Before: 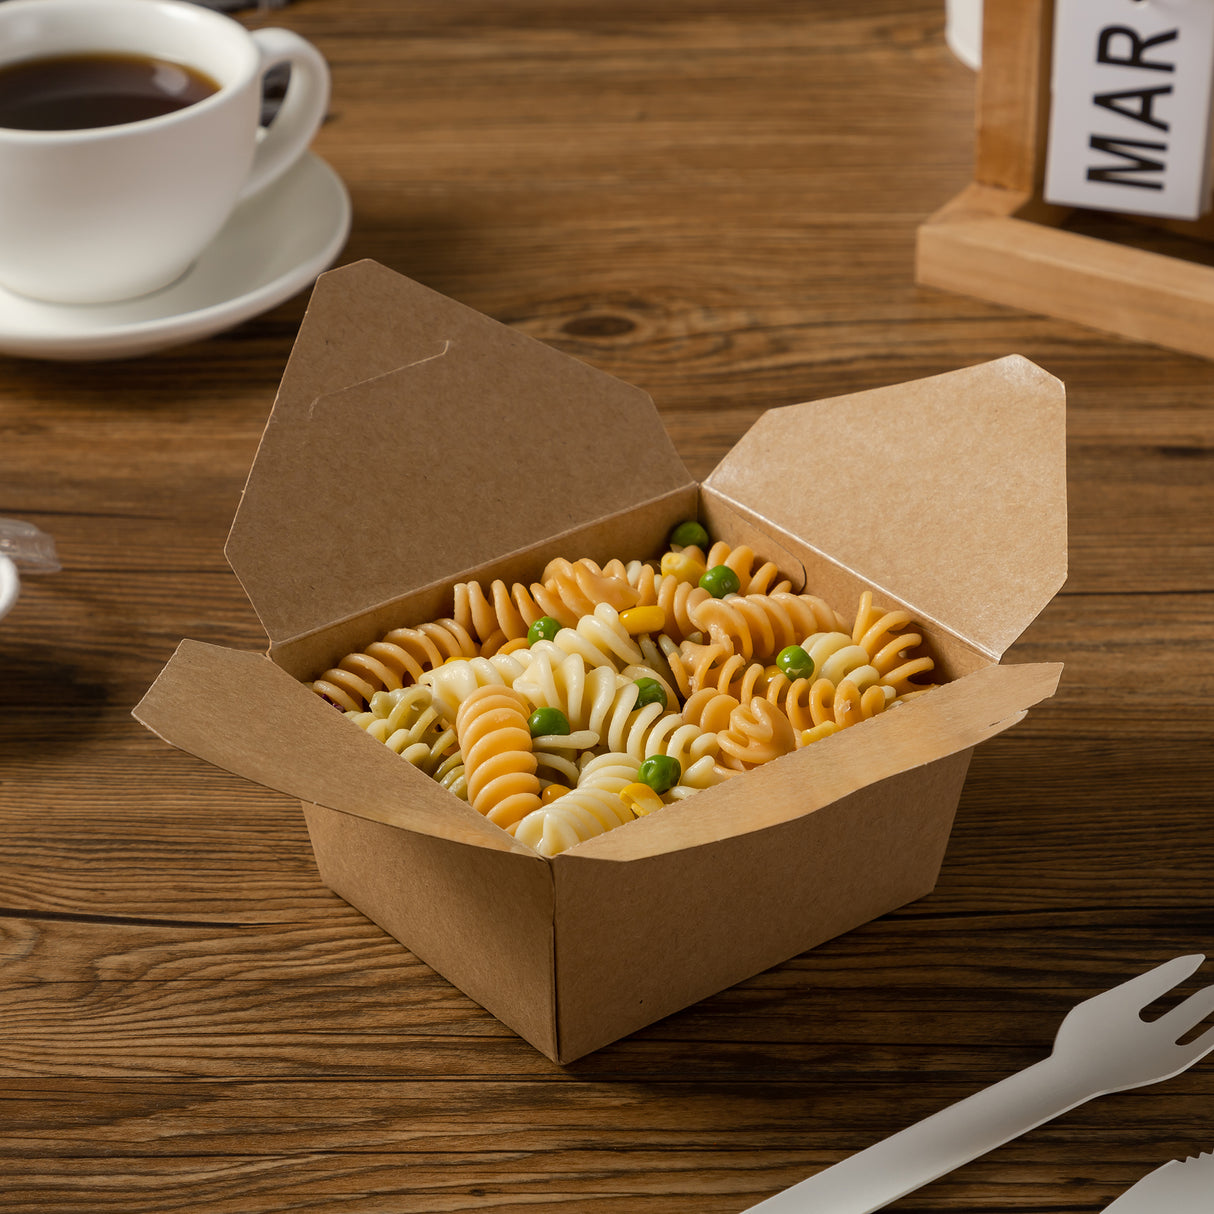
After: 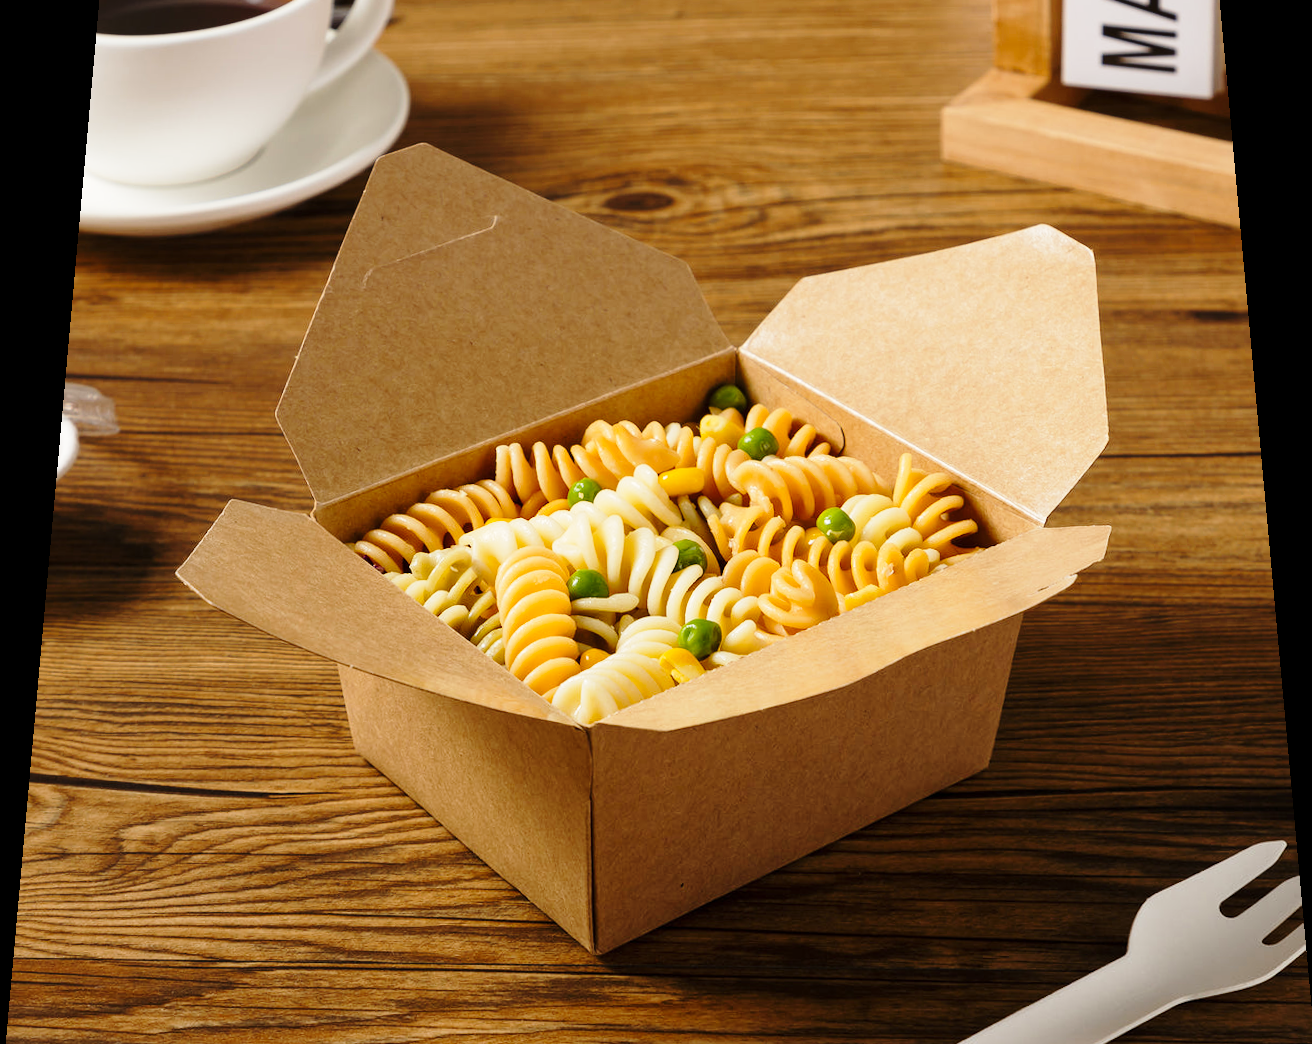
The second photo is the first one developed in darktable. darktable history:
base curve: curves: ch0 [(0, 0) (0.028, 0.03) (0.121, 0.232) (0.46, 0.748) (0.859, 0.968) (1, 1)], preserve colors none
rotate and perspective: rotation 0.128°, lens shift (vertical) -0.181, lens shift (horizontal) -0.044, shear 0.001, automatic cropping off
crop: top 7.625%, bottom 8.027%
